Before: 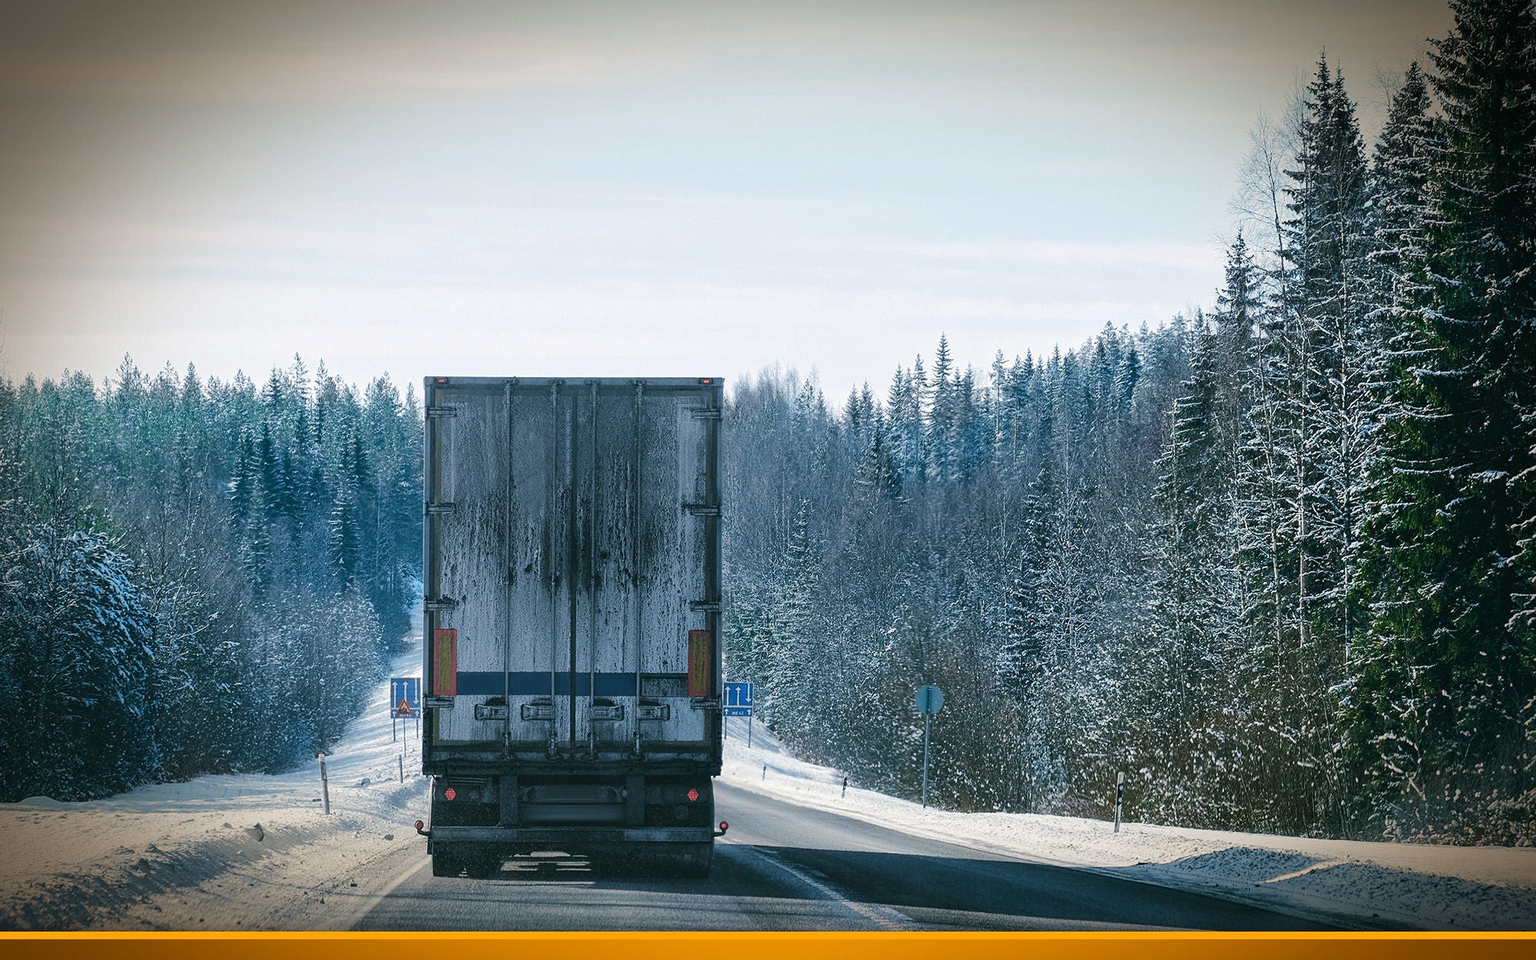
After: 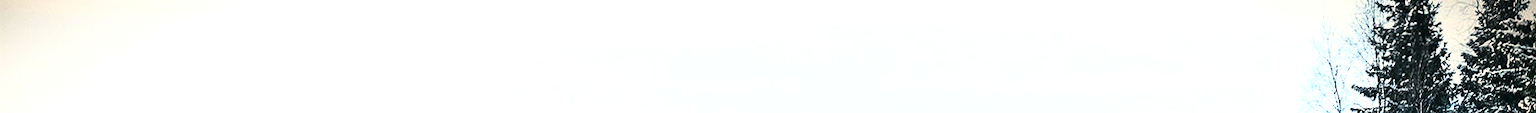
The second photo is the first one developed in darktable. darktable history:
rotate and perspective: rotation -0.45°, automatic cropping original format, crop left 0.008, crop right 0.992, crop top 0.012, crop bottom 0.988
exposure: black level correction 0, exposure 1.125 EV, compensate exposure bias true, compensate highlight preservation false
crop and rotate: left 9.644%, top 9.491%, right 6.021%, bottom 80.509%
tone curve: curves: ch0 [(0, 0) (0.56, 0.467) (0.846, 0.934) (1, 1)]
